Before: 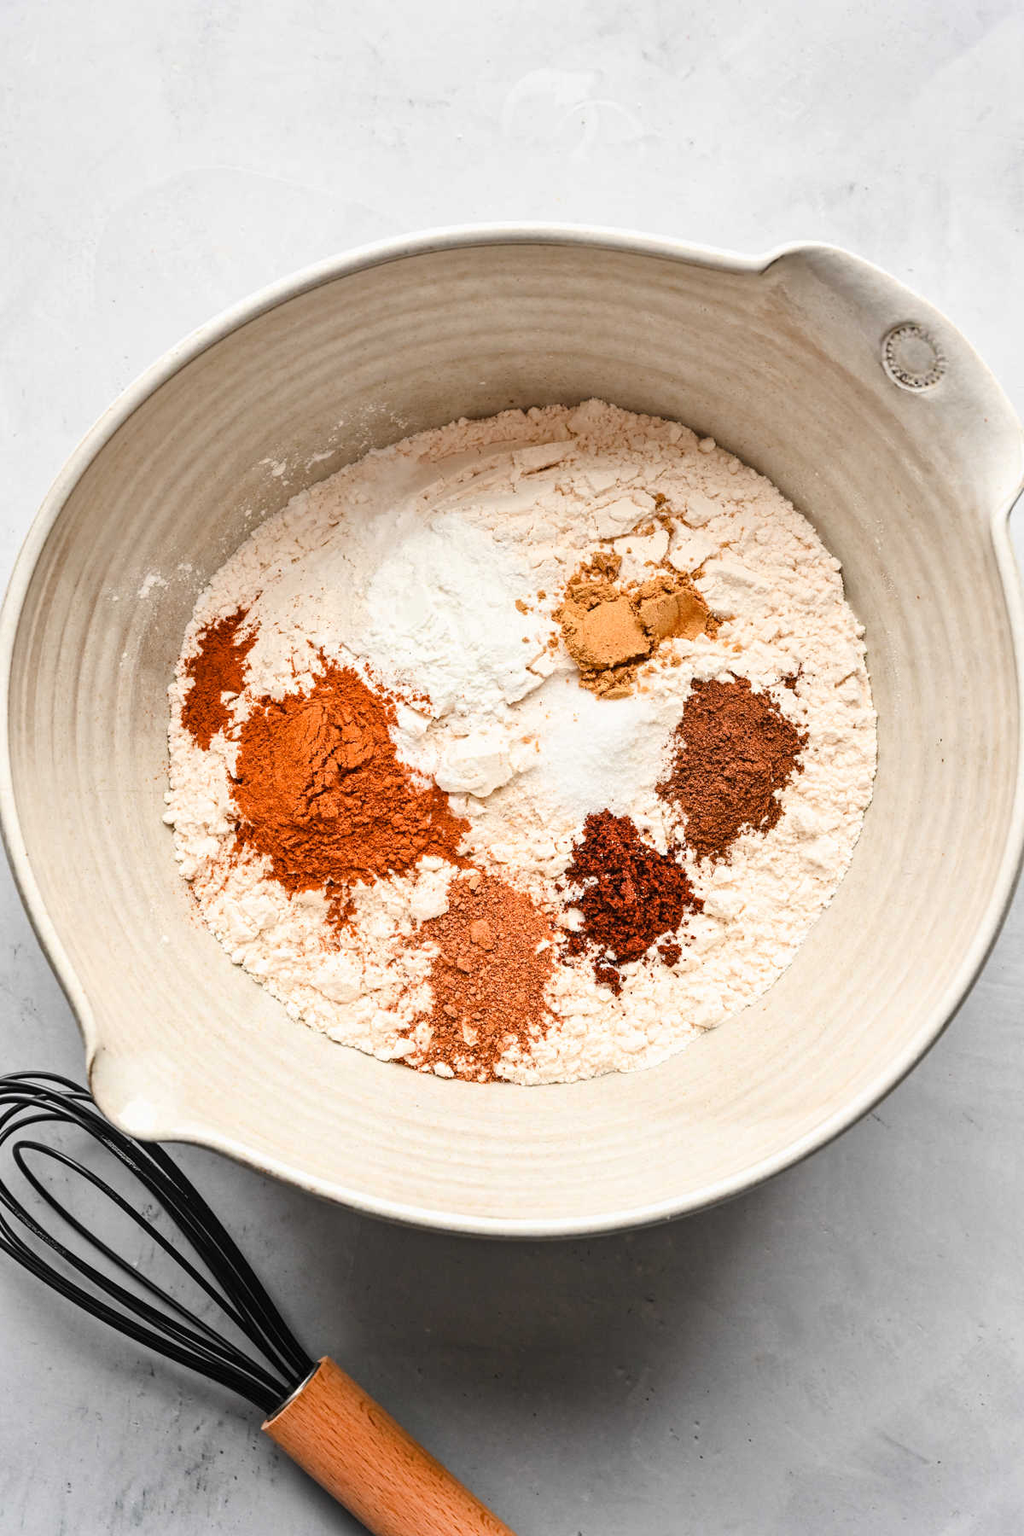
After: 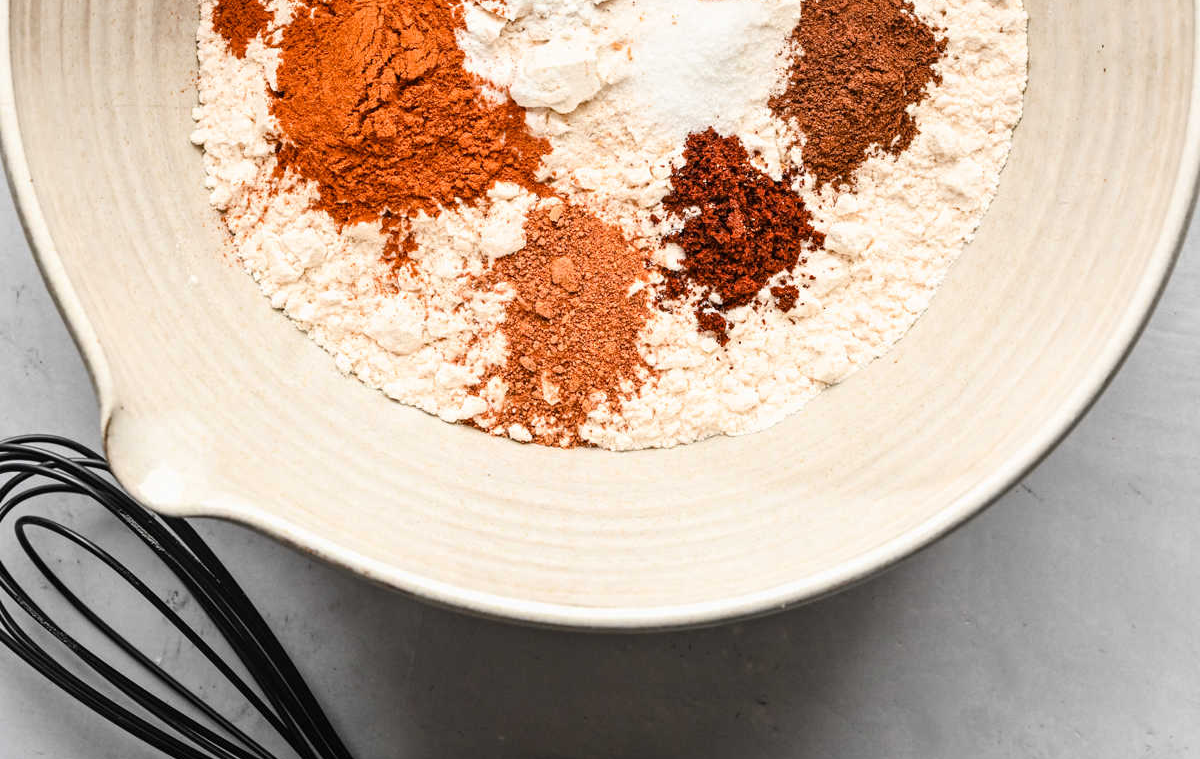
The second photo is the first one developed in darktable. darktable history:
crop: top 45.651%, bottom 12.179%
